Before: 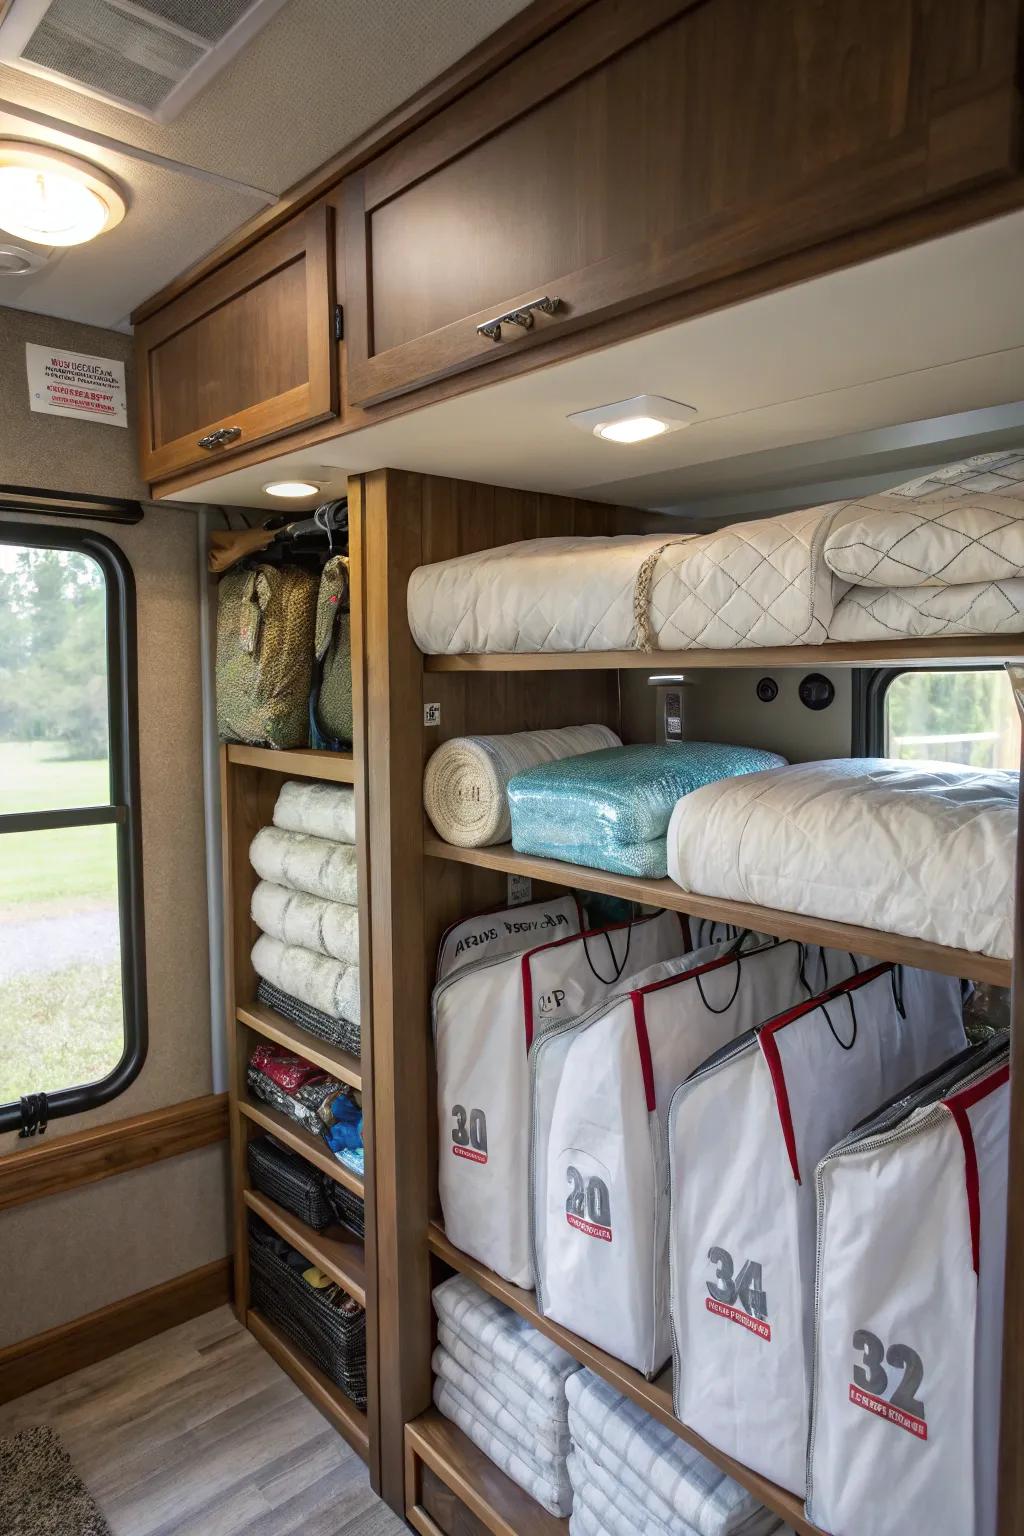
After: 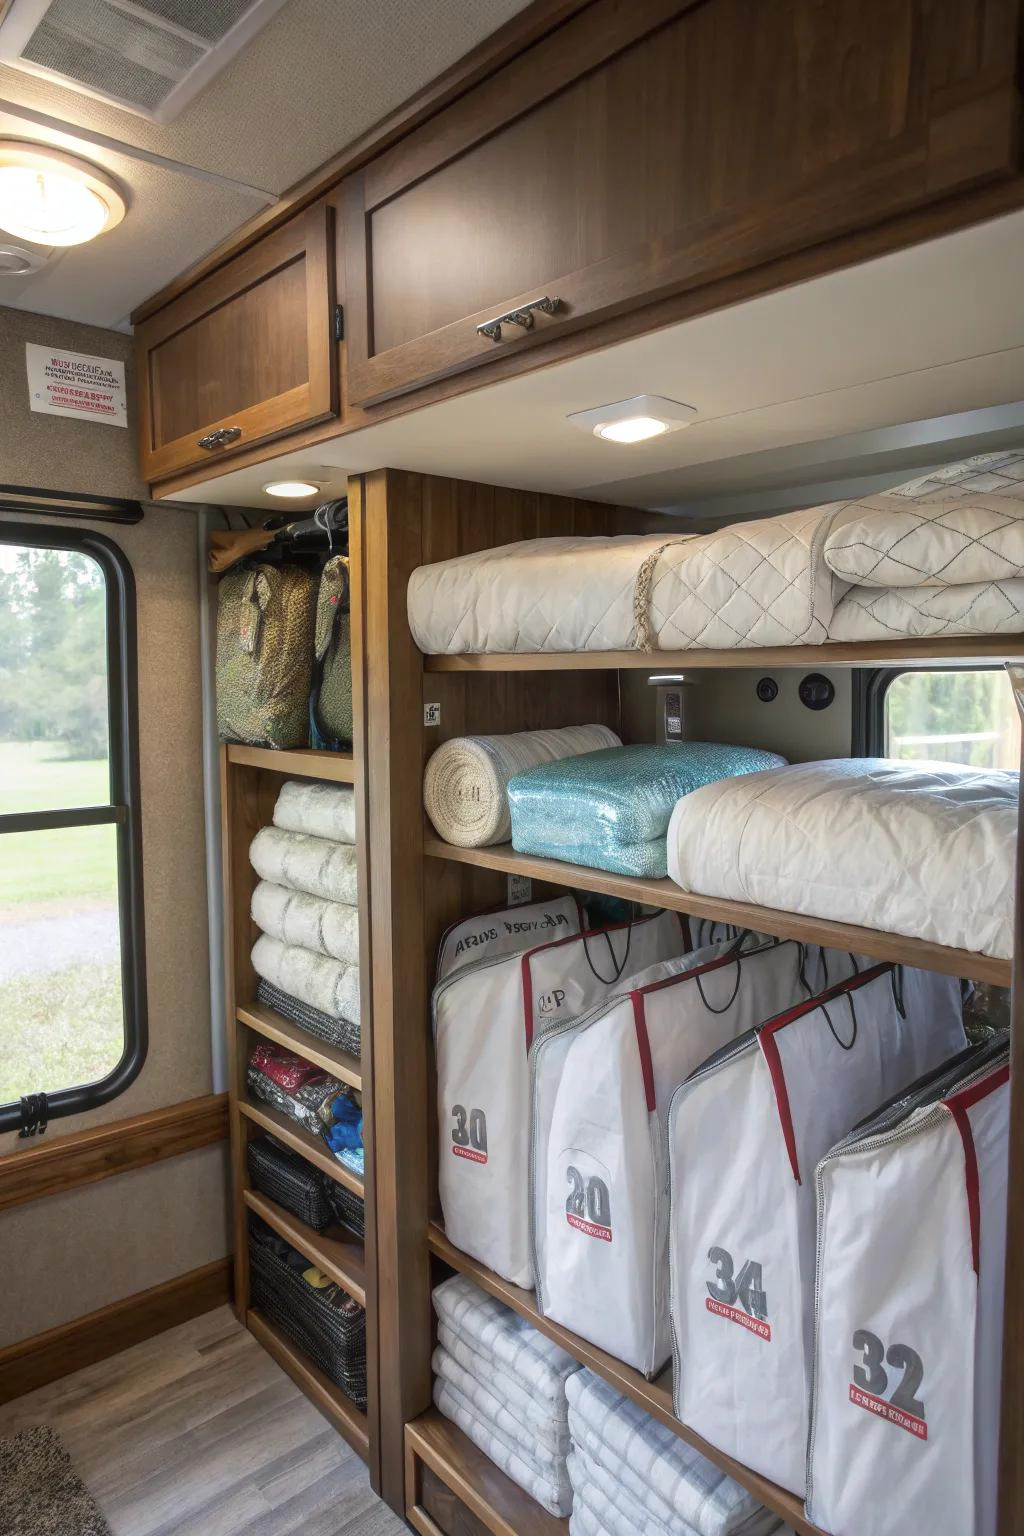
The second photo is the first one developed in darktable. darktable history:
haze removal: strength -0.094, adaptive false
